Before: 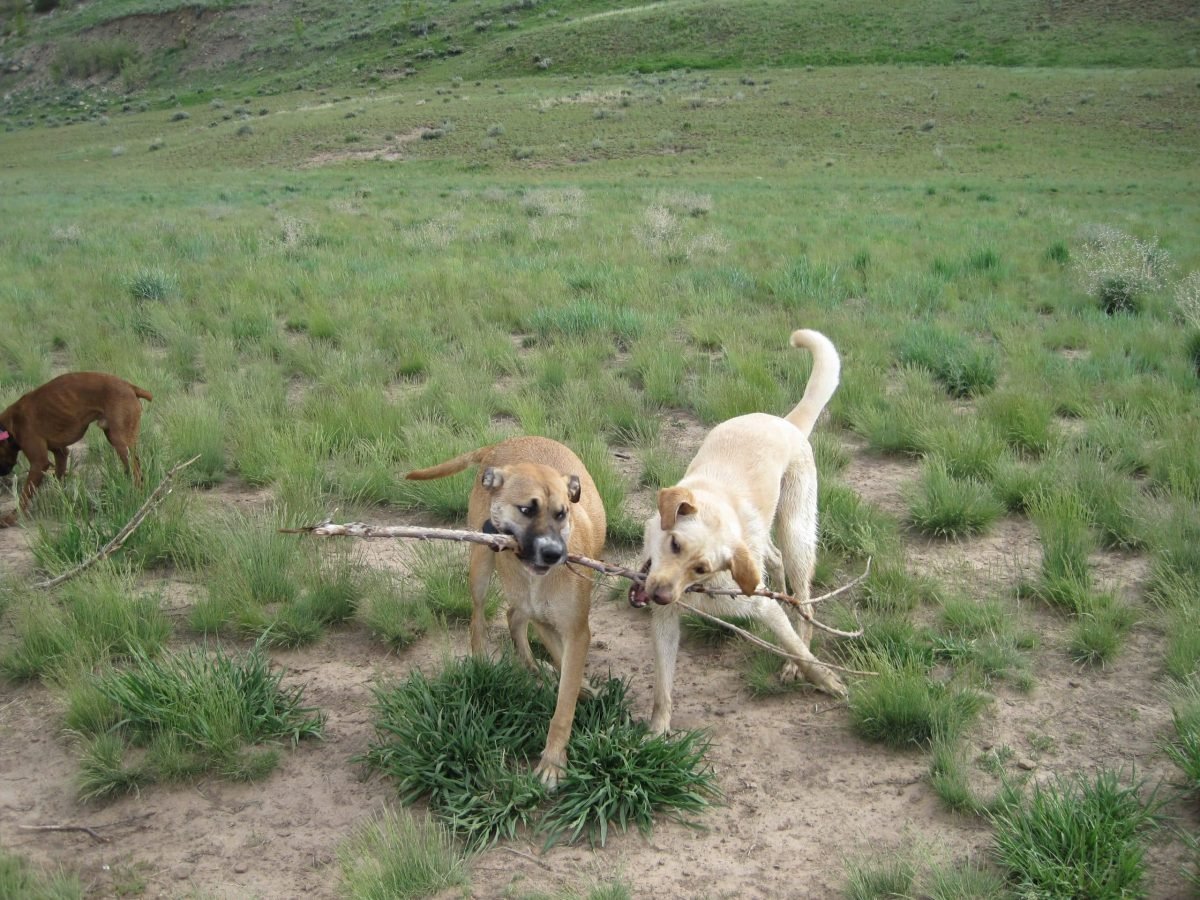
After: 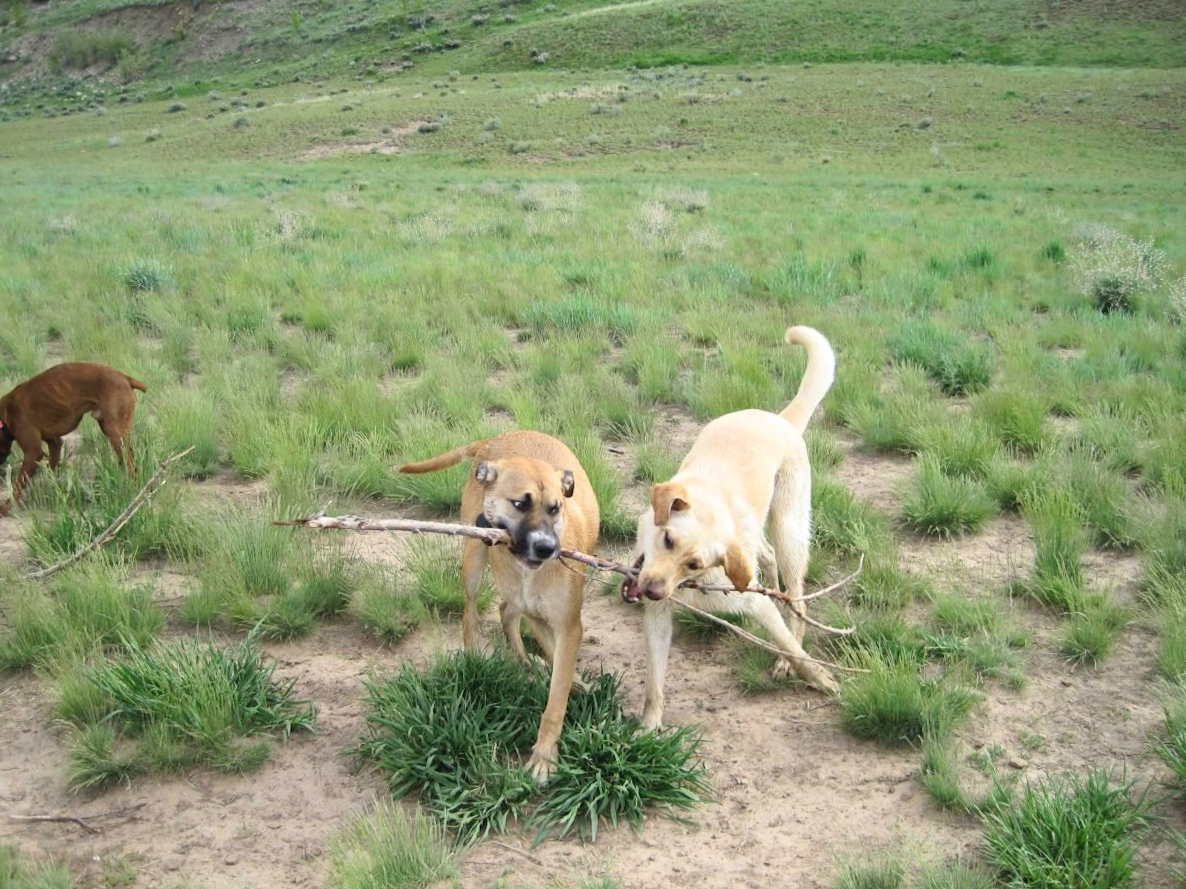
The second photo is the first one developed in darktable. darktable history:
contrast brightness saturation: contrast 0.2, brightness 0.16, saturation 0.22
crop and rotate: angle -0.5°
